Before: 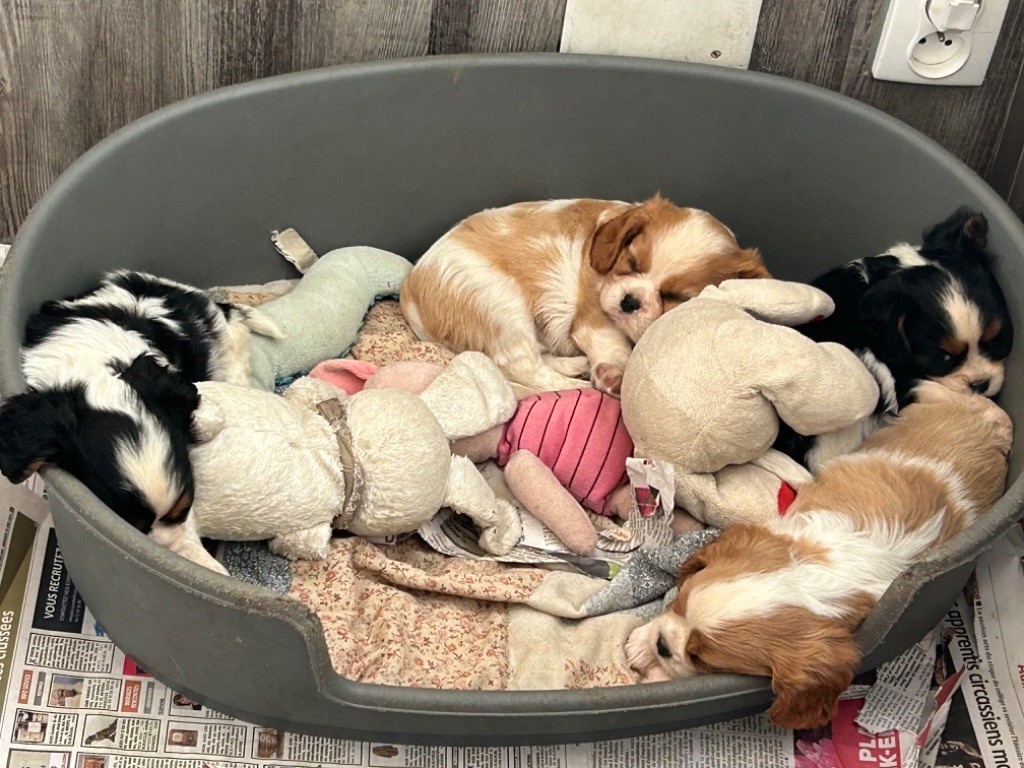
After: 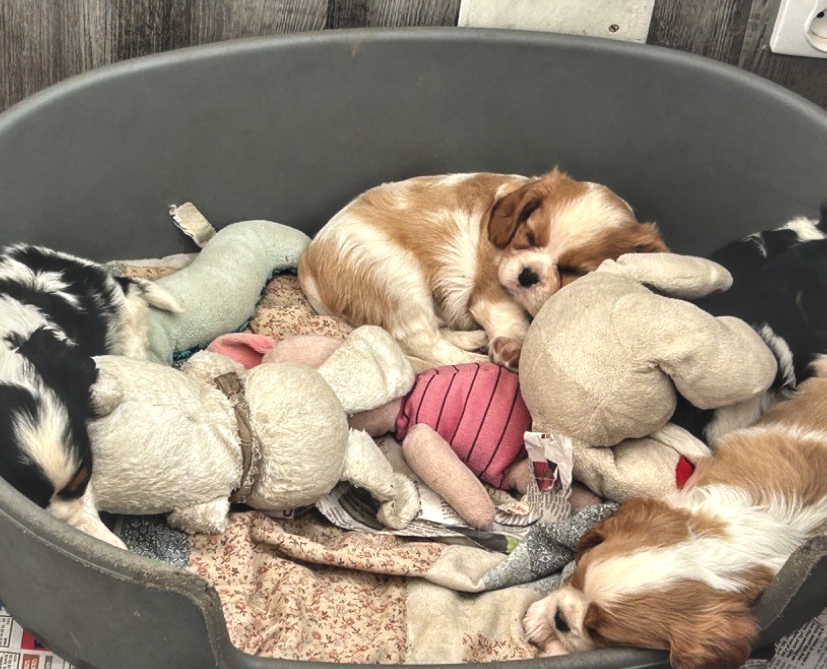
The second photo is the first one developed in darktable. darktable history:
exposure: black level correction -0.026, exposure -0.12 EV, compensate highlight preservation false
crop: left 10.004%, top 3.503%, right 9.206%, bottom 9.313%
local contrast: on, module defaults
contrast equalizer: octaves 7, y [[0.514, 0.573, 0.581, 0.508, 0.5, 0.5], [0.5 ×6], [0.5 ×6], [0 ×6], [0 ×6]]
